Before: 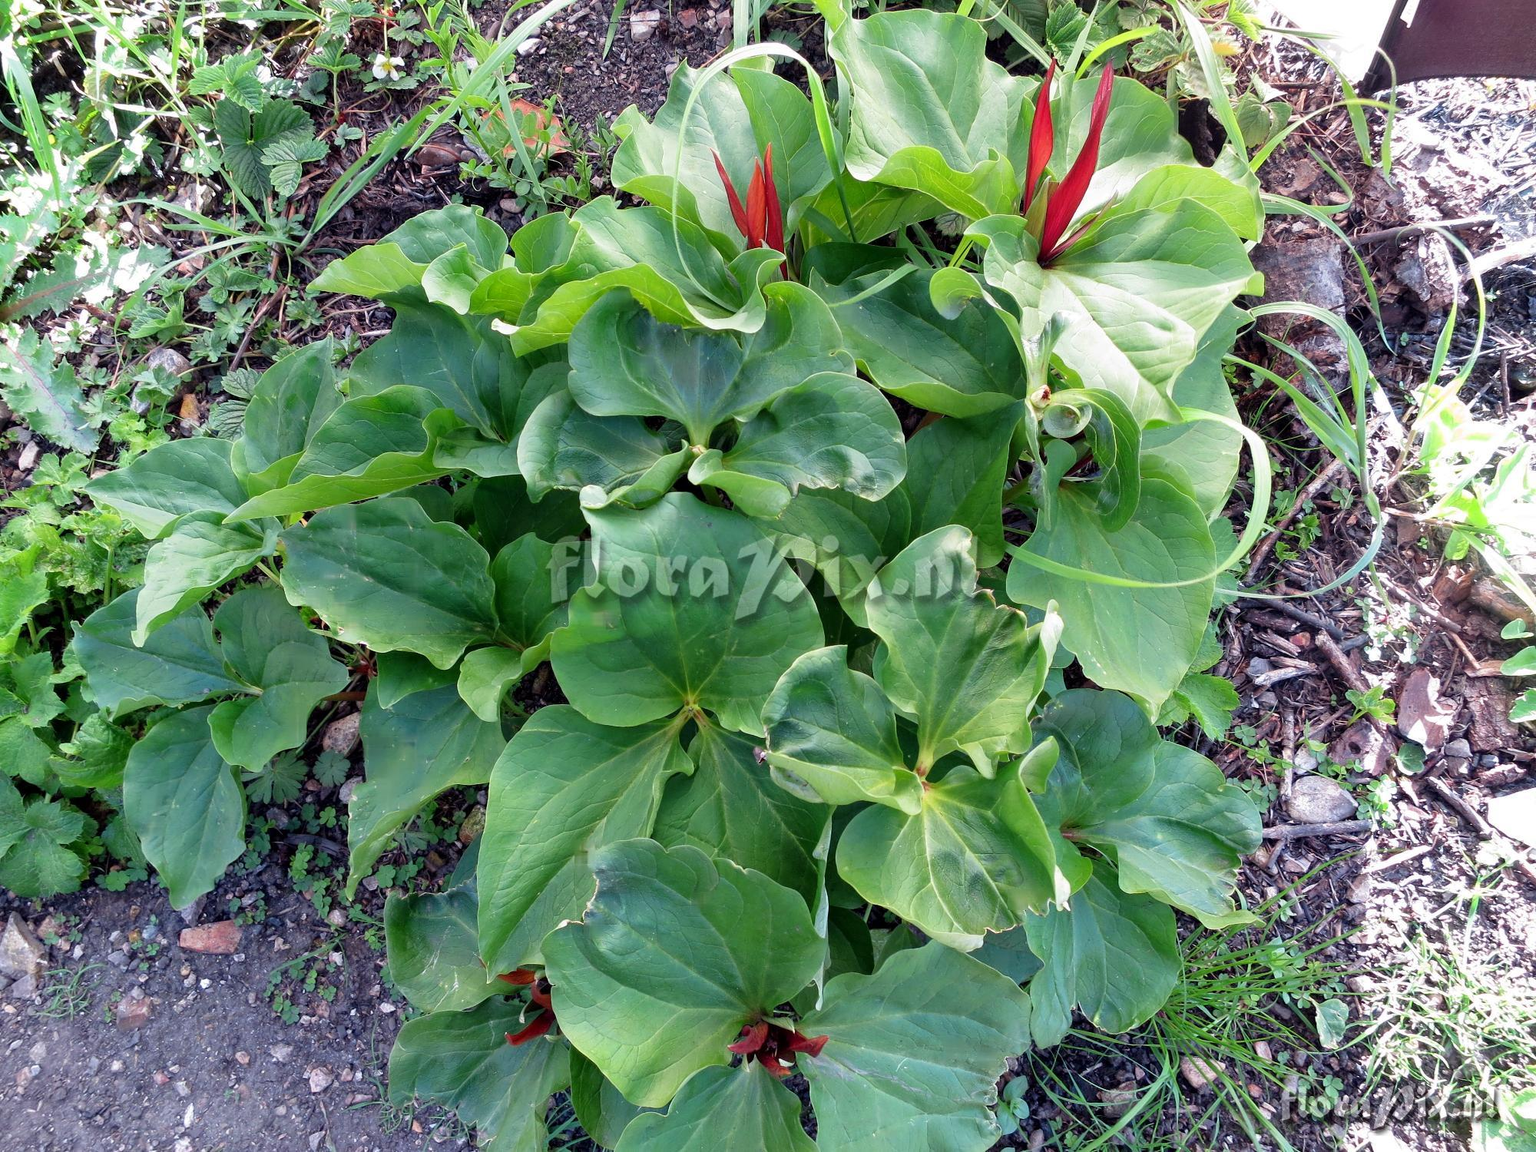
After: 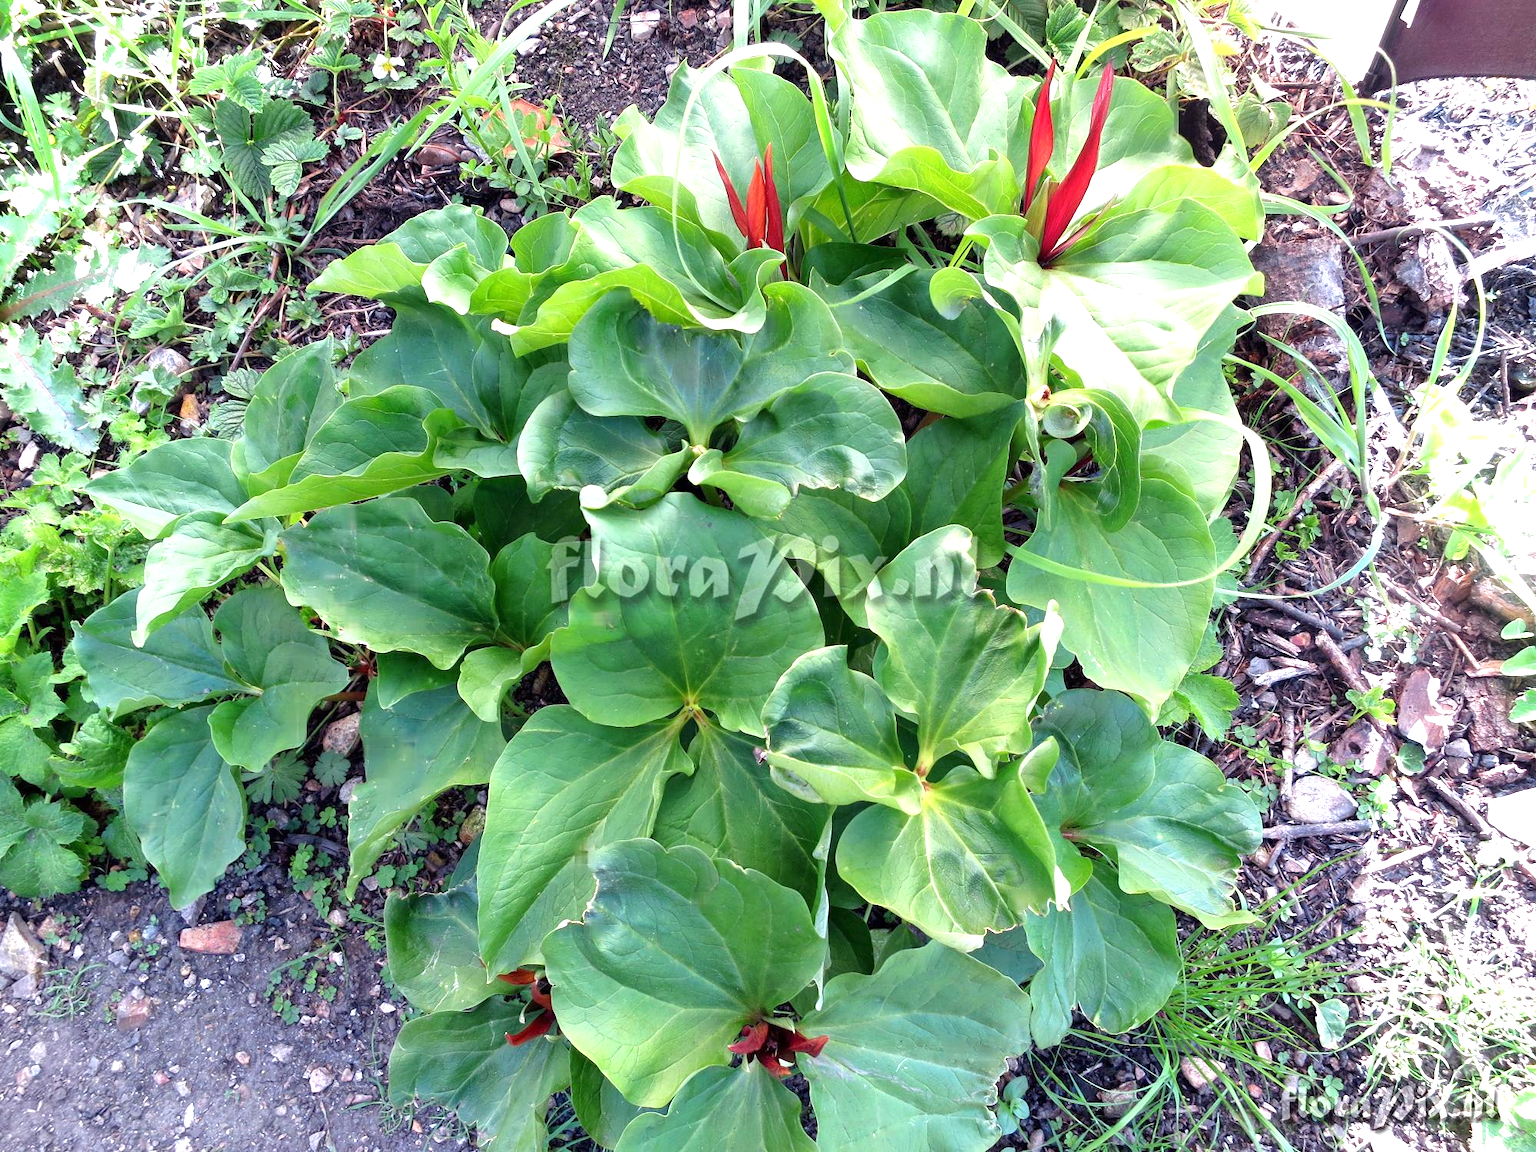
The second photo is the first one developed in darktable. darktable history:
exposure: black level correction 0, exposure 0.703 EV, compensate exposure bias true, compensate highlight preservation false
